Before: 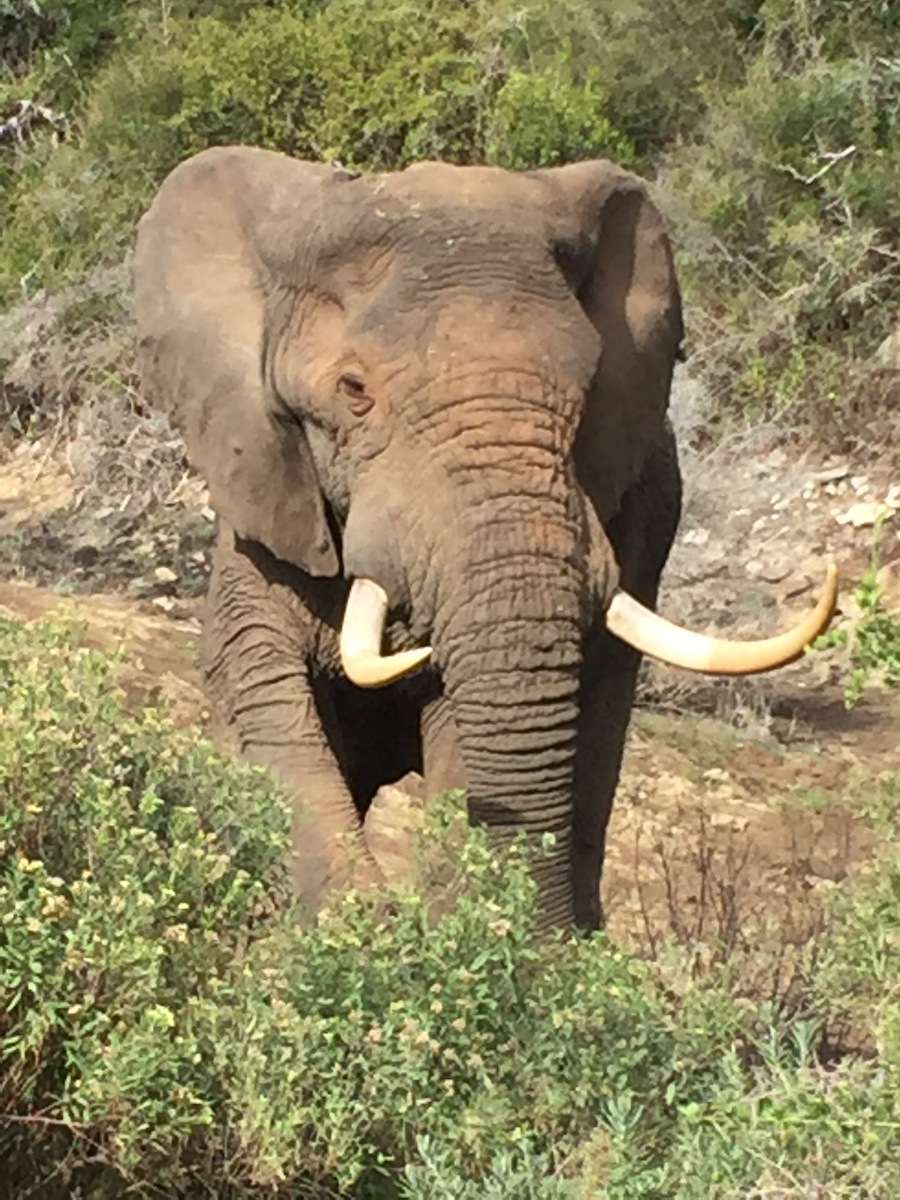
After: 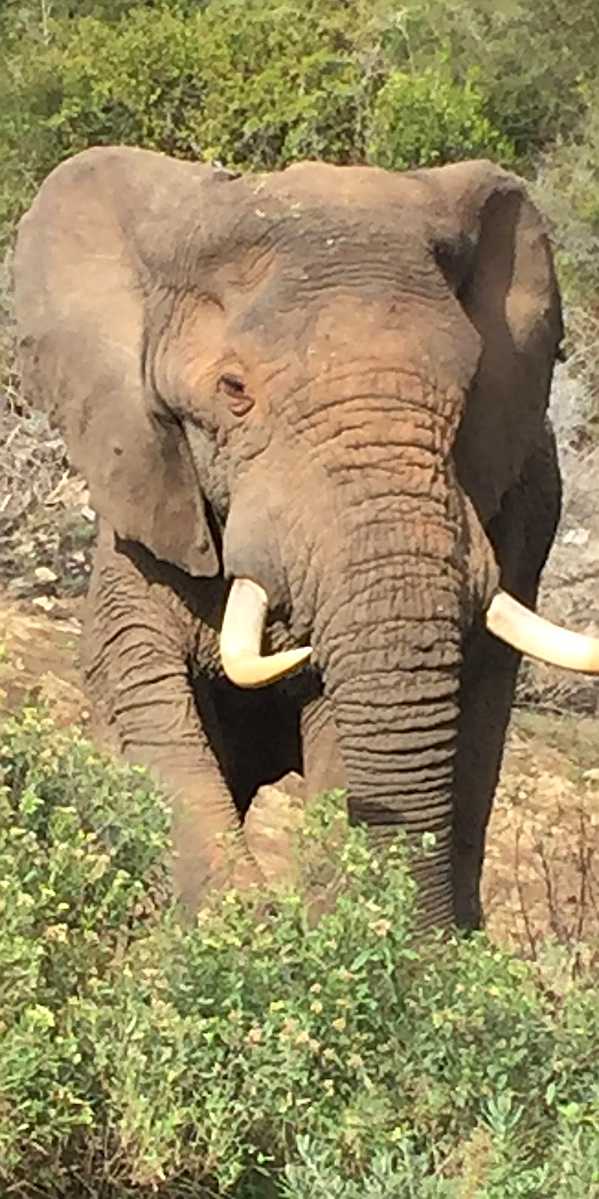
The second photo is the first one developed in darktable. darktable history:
sharpen: on, module defaults
crop and rotate: left 13.342%, right 19.991%
contrast brightness saturation: contrast 0.03, brightness 0.06, saturation 0.13
